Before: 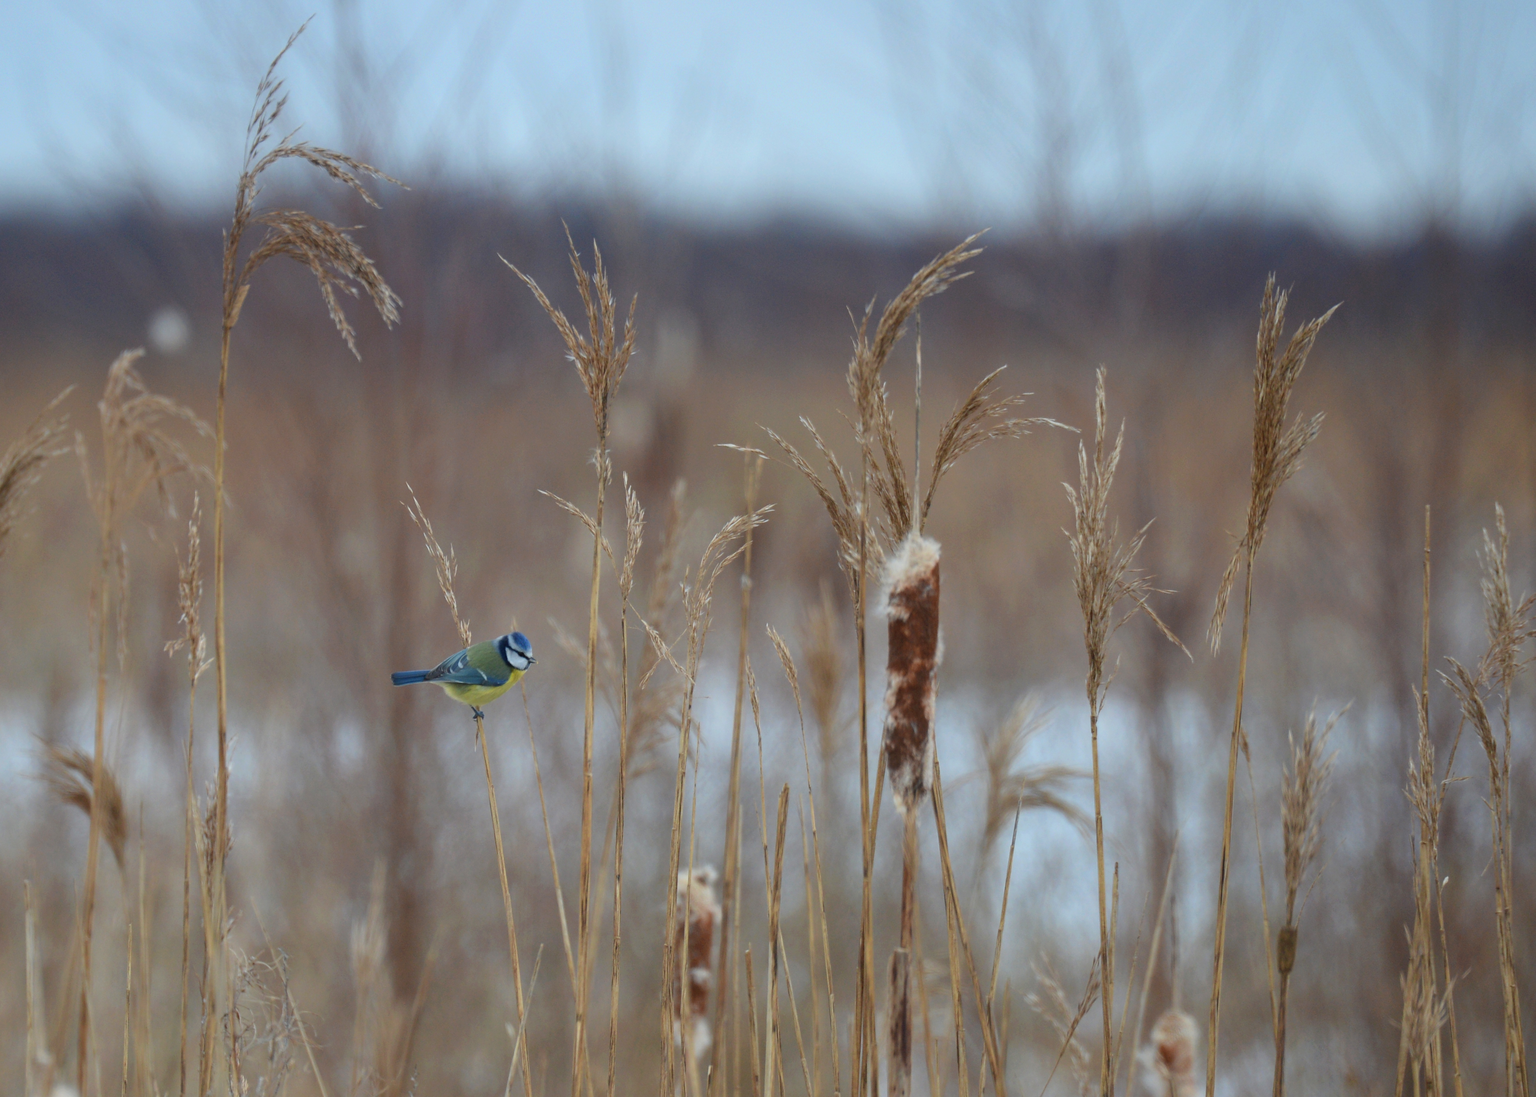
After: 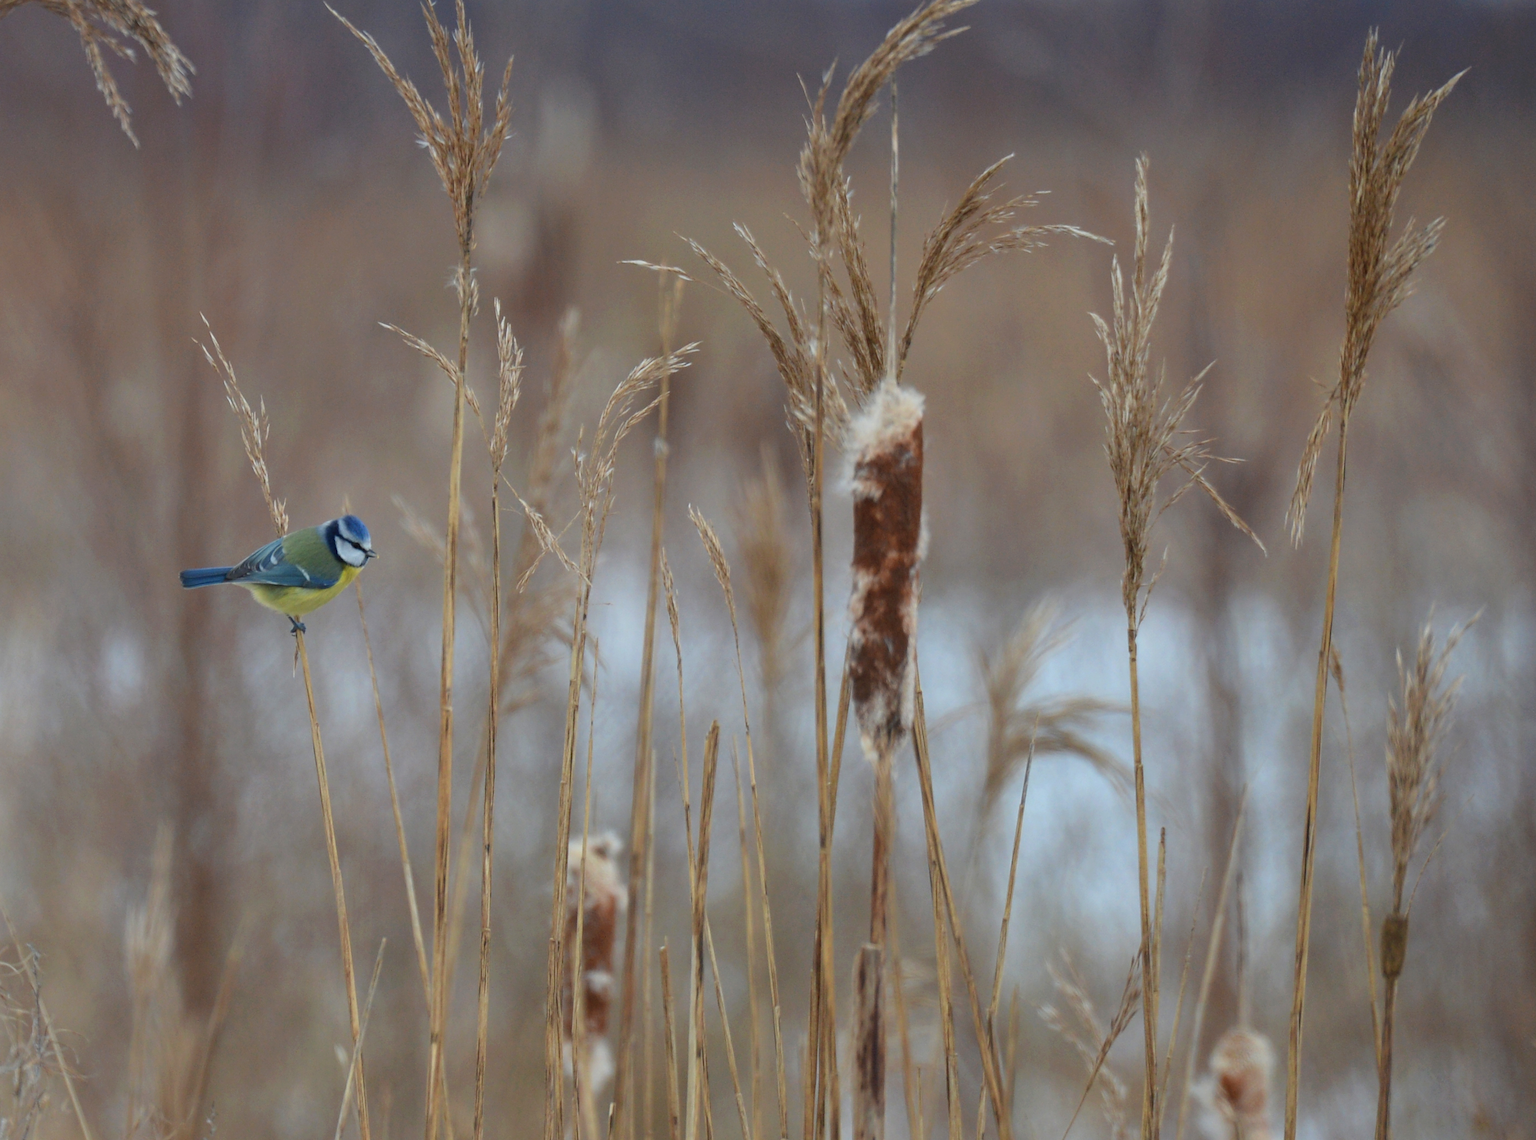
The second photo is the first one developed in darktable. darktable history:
crop: left 16.842%, top 23.009%, right 9.072%
